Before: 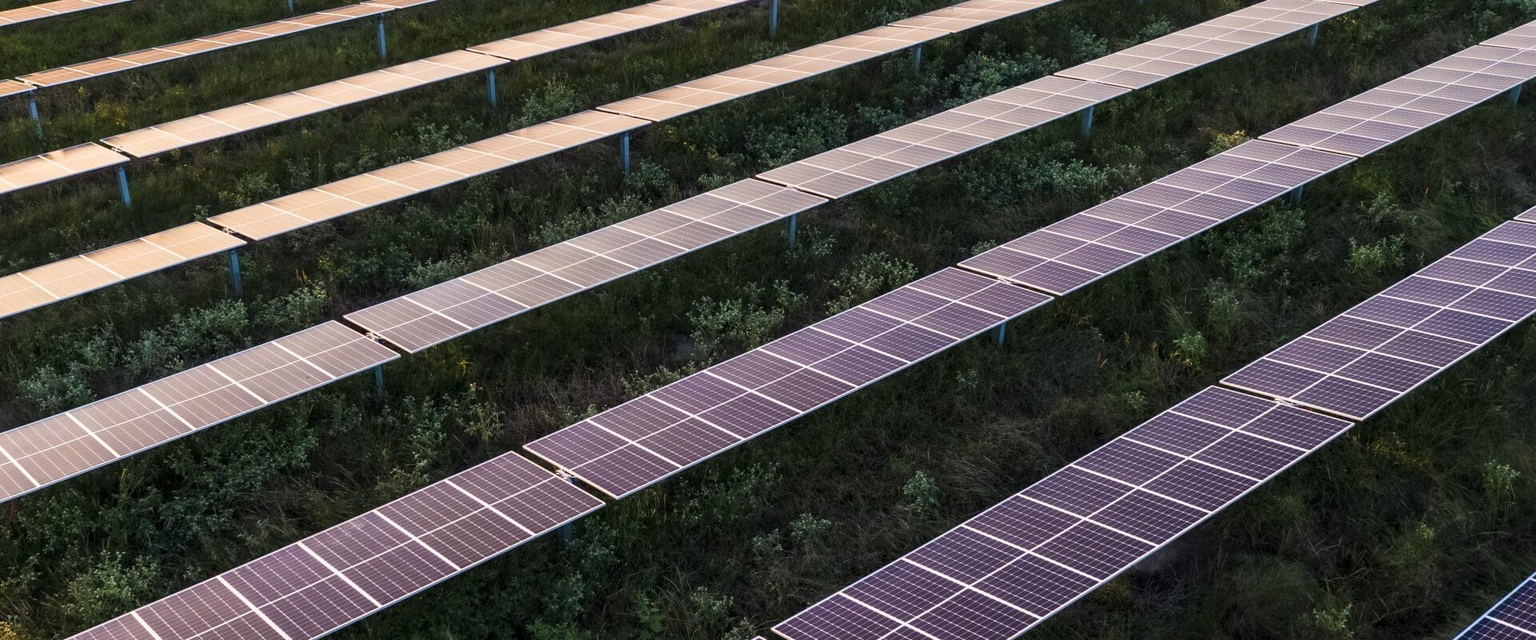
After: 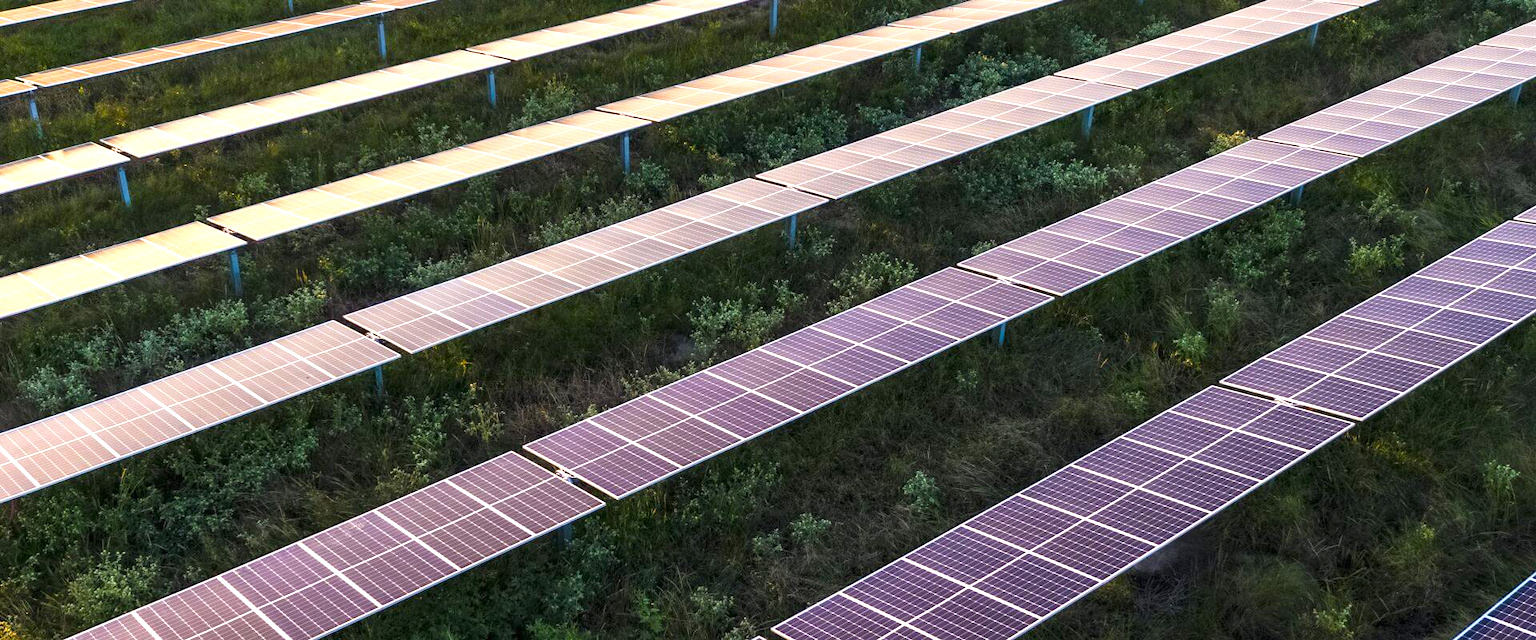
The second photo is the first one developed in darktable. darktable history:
exposure: black level correction 0, exposure 0.68 EV, compensate exposure bias true, compensate highlight preservation false
color balance: output saturation 120%
